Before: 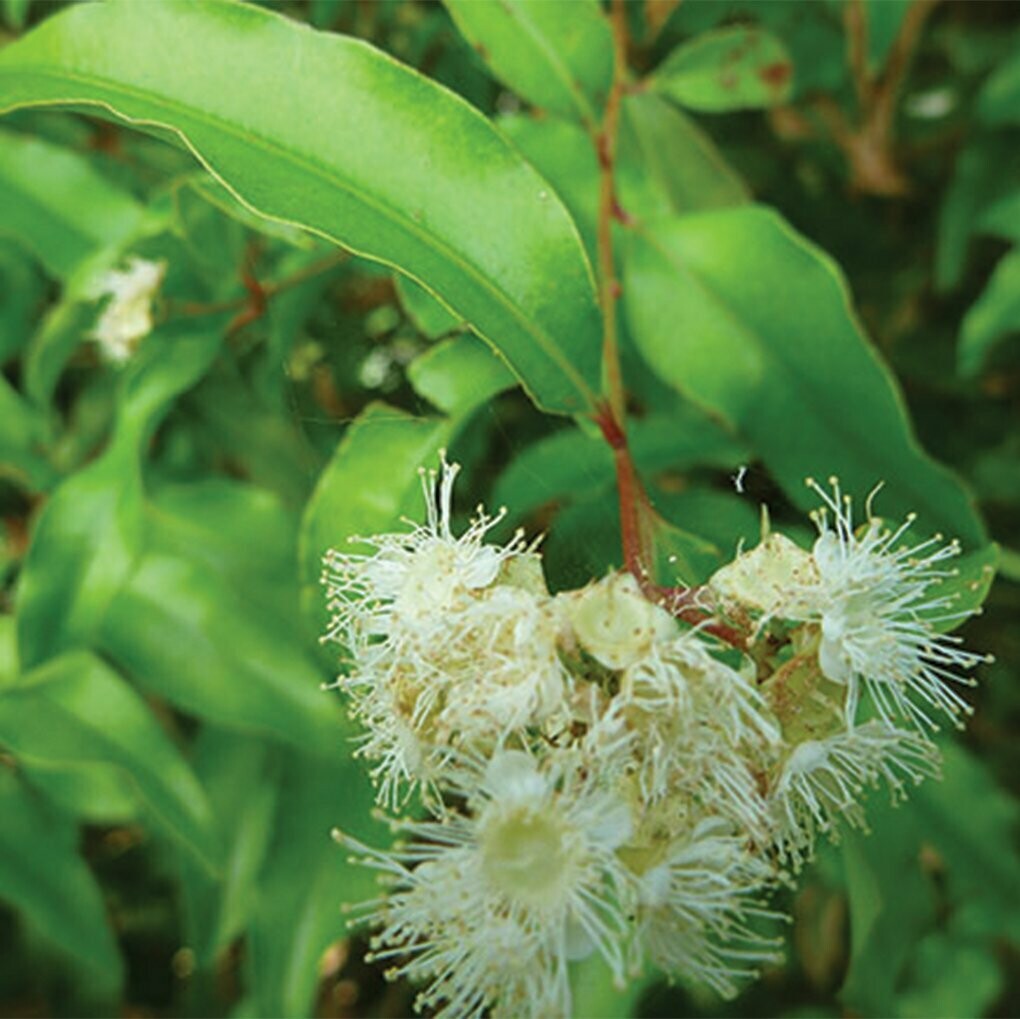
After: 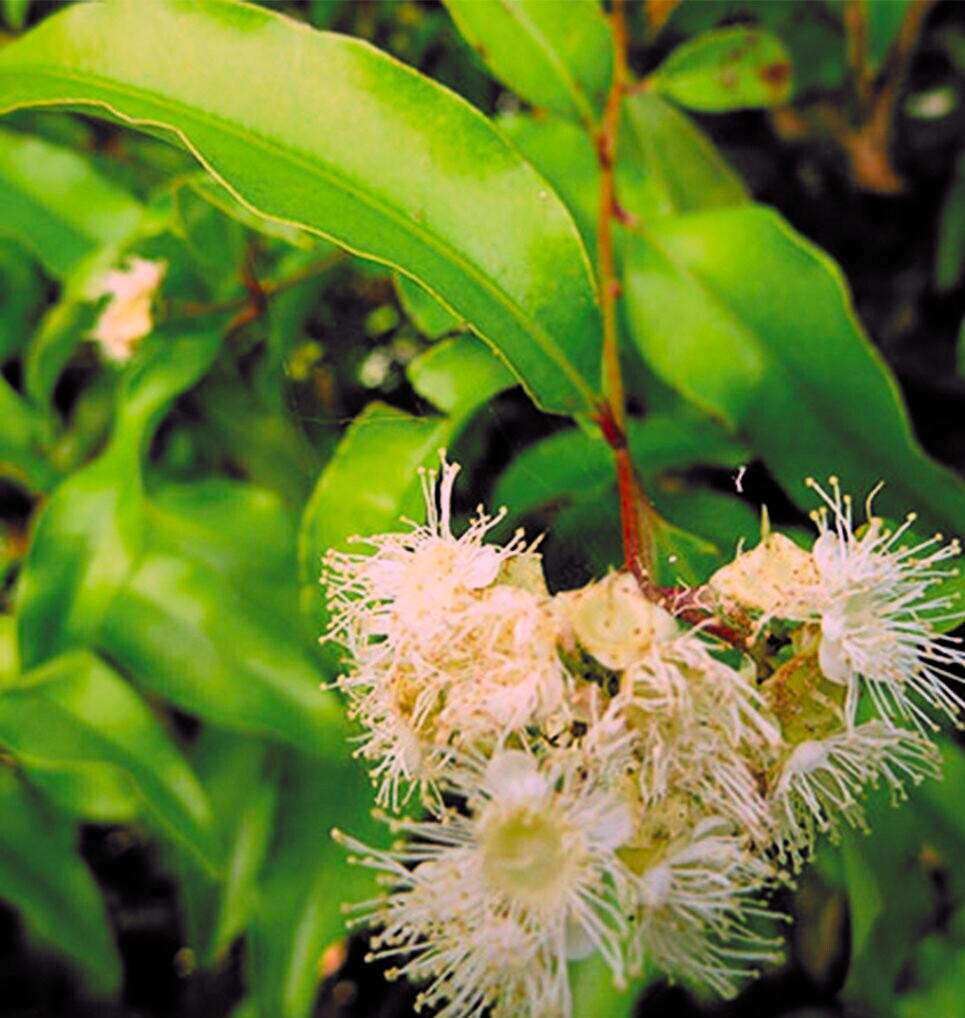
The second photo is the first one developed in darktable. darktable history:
color balance rgb: highlights gain › chroma 3.053%, highlights gain › hue 76.92°, perceptual saturation grading › global saturation 10.278%, global vibrance -24.923%
filmic rgb: black relative exposure -5.14 EV, white relative exposure 3.55 EV, hardness 3.16, contrast 1.405, highlights saturation mix -49.84%, color science v6 (2022)
crop and rotate: right 5.335%
color correction: highlights a* 18.94, highlights b* -12.25, saturation 1.69
